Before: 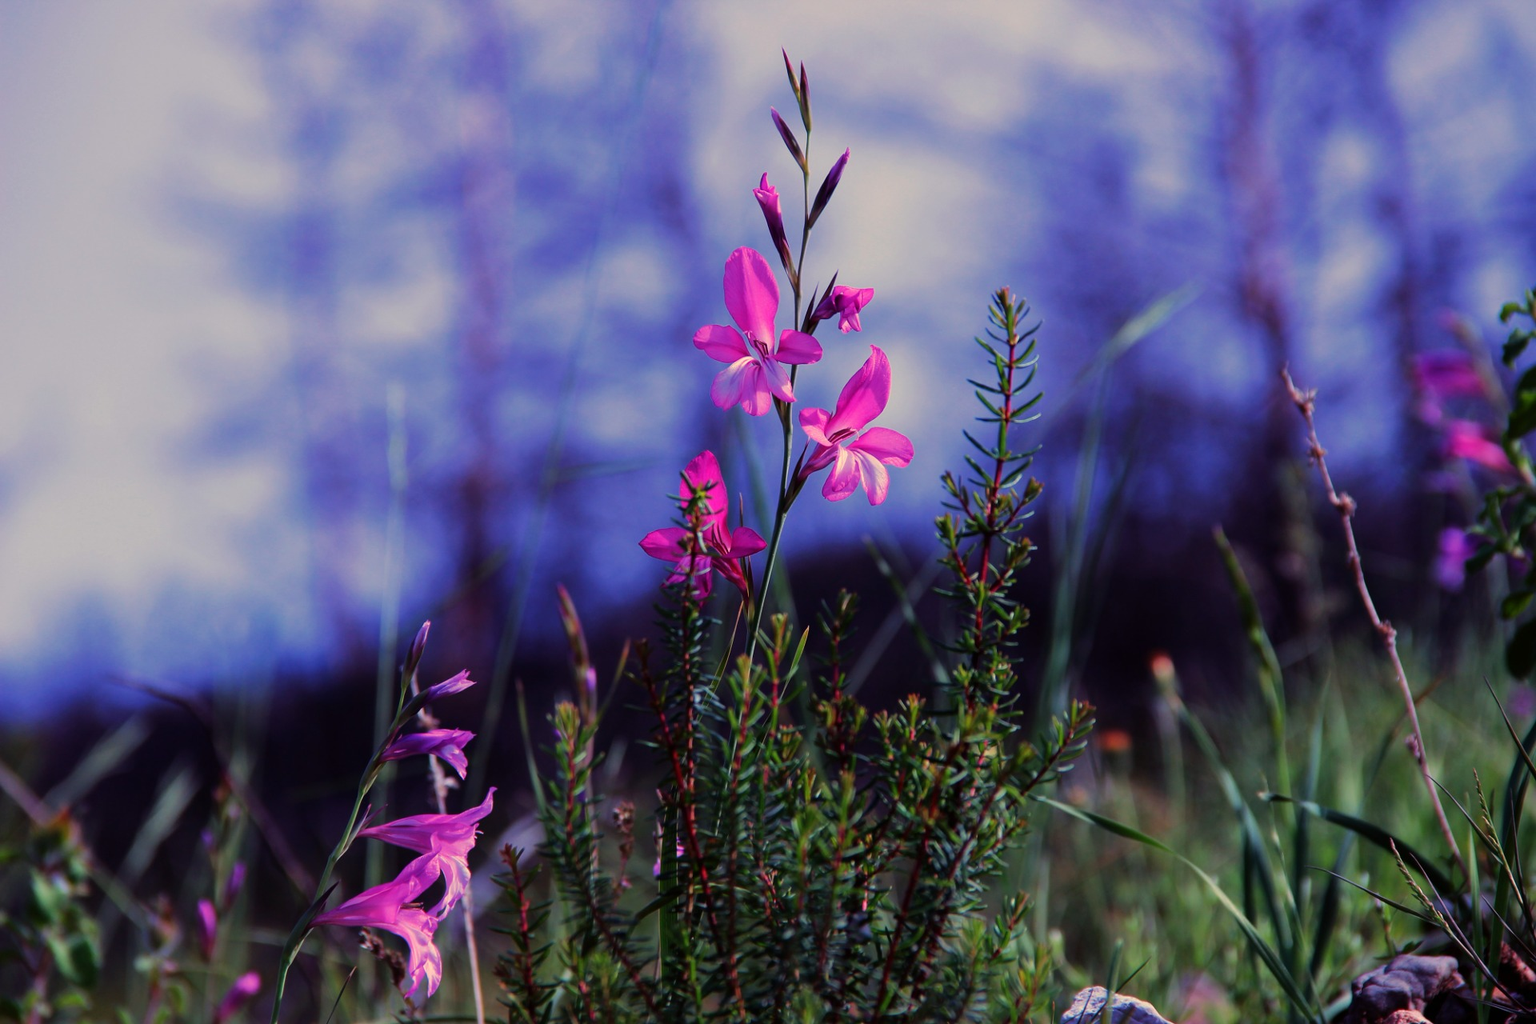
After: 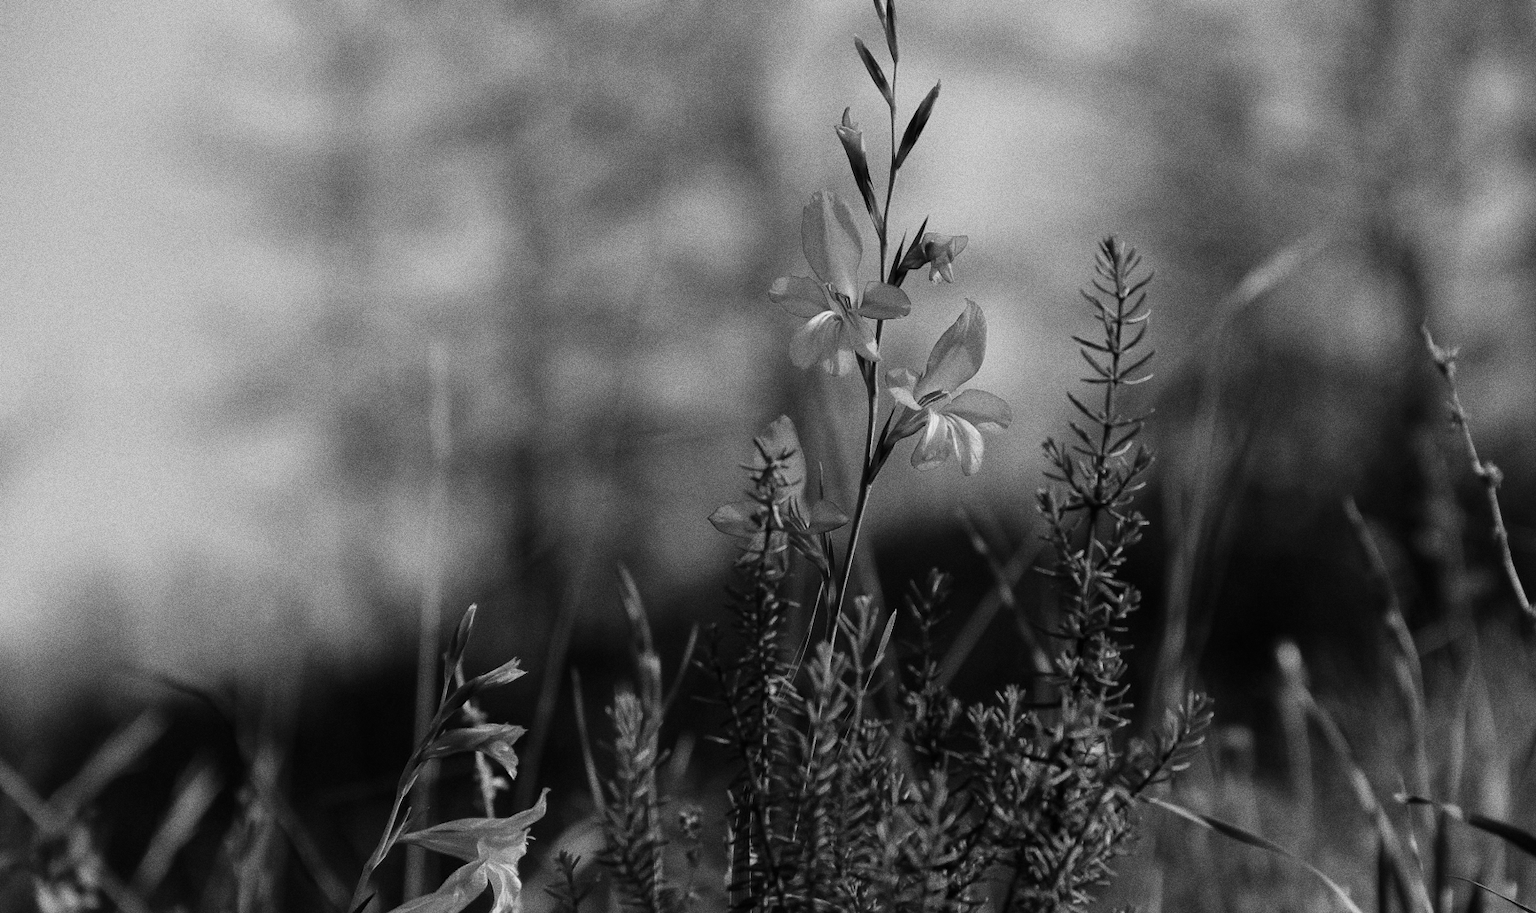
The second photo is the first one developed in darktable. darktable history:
grain: coarseness 0.09 ISO, strength 40%
shadows and highlights: shadows 0, highlights 40
monochrome: on, module defaults
crop: top 7.49%, right 9.717%, bottom 11.943%
